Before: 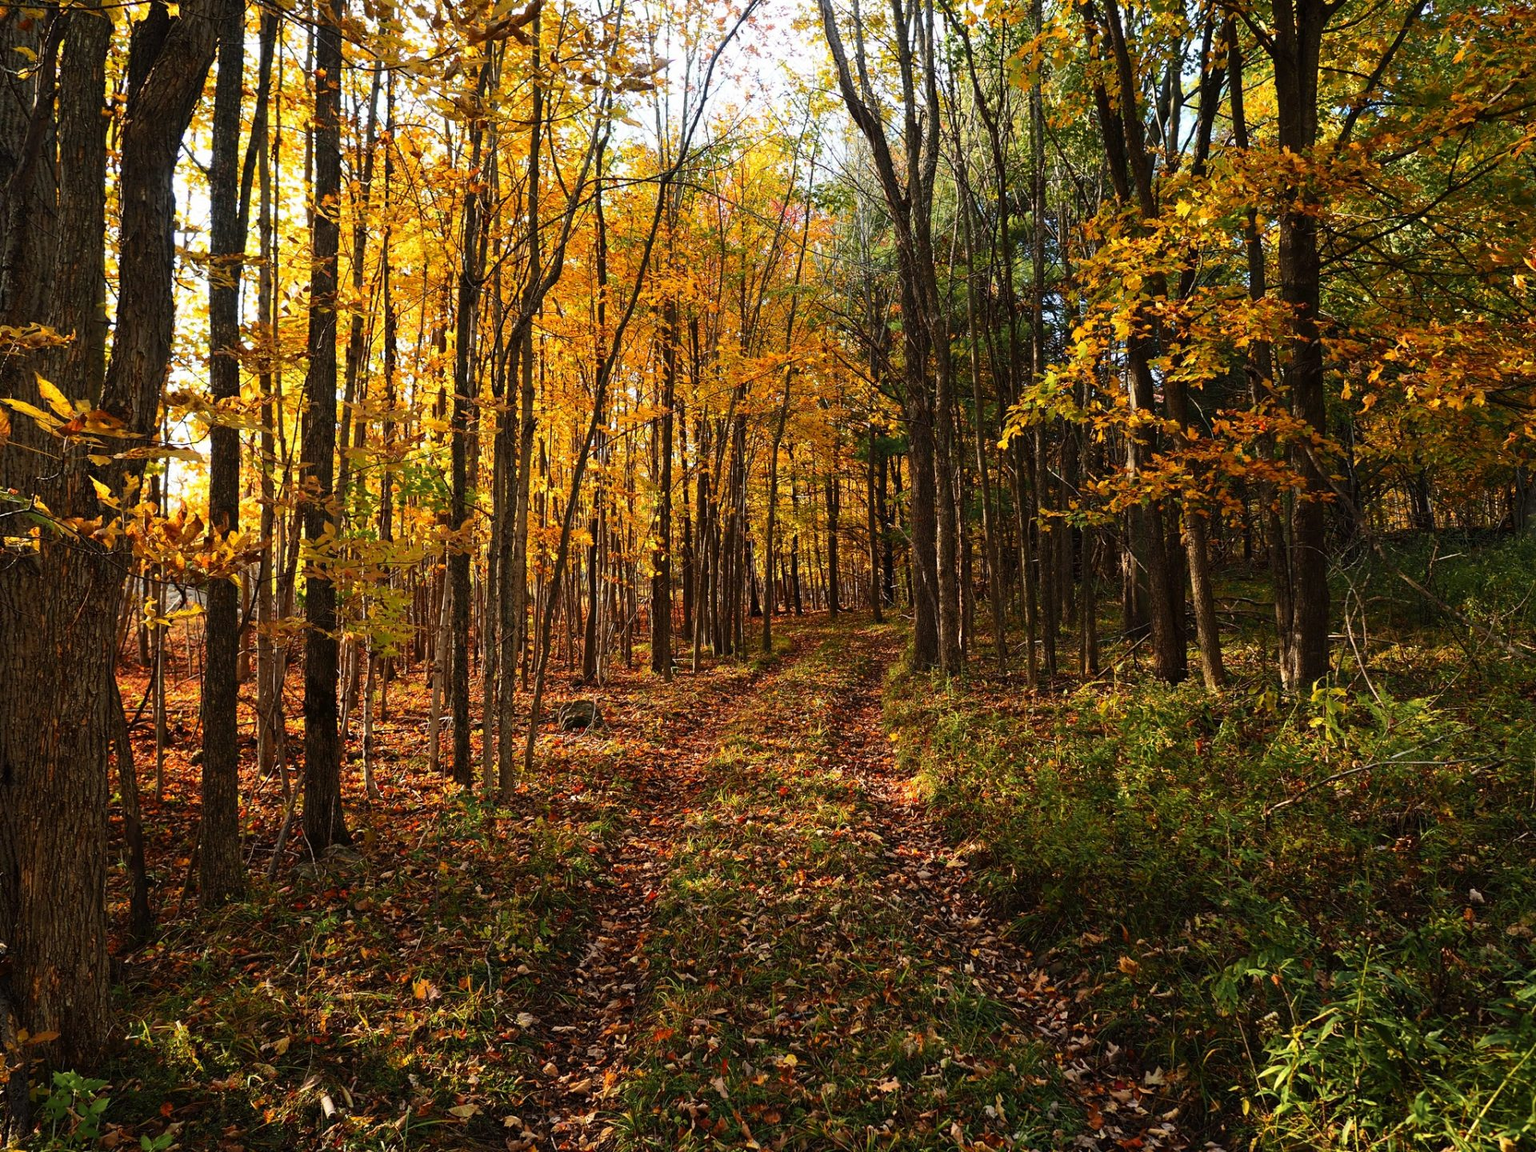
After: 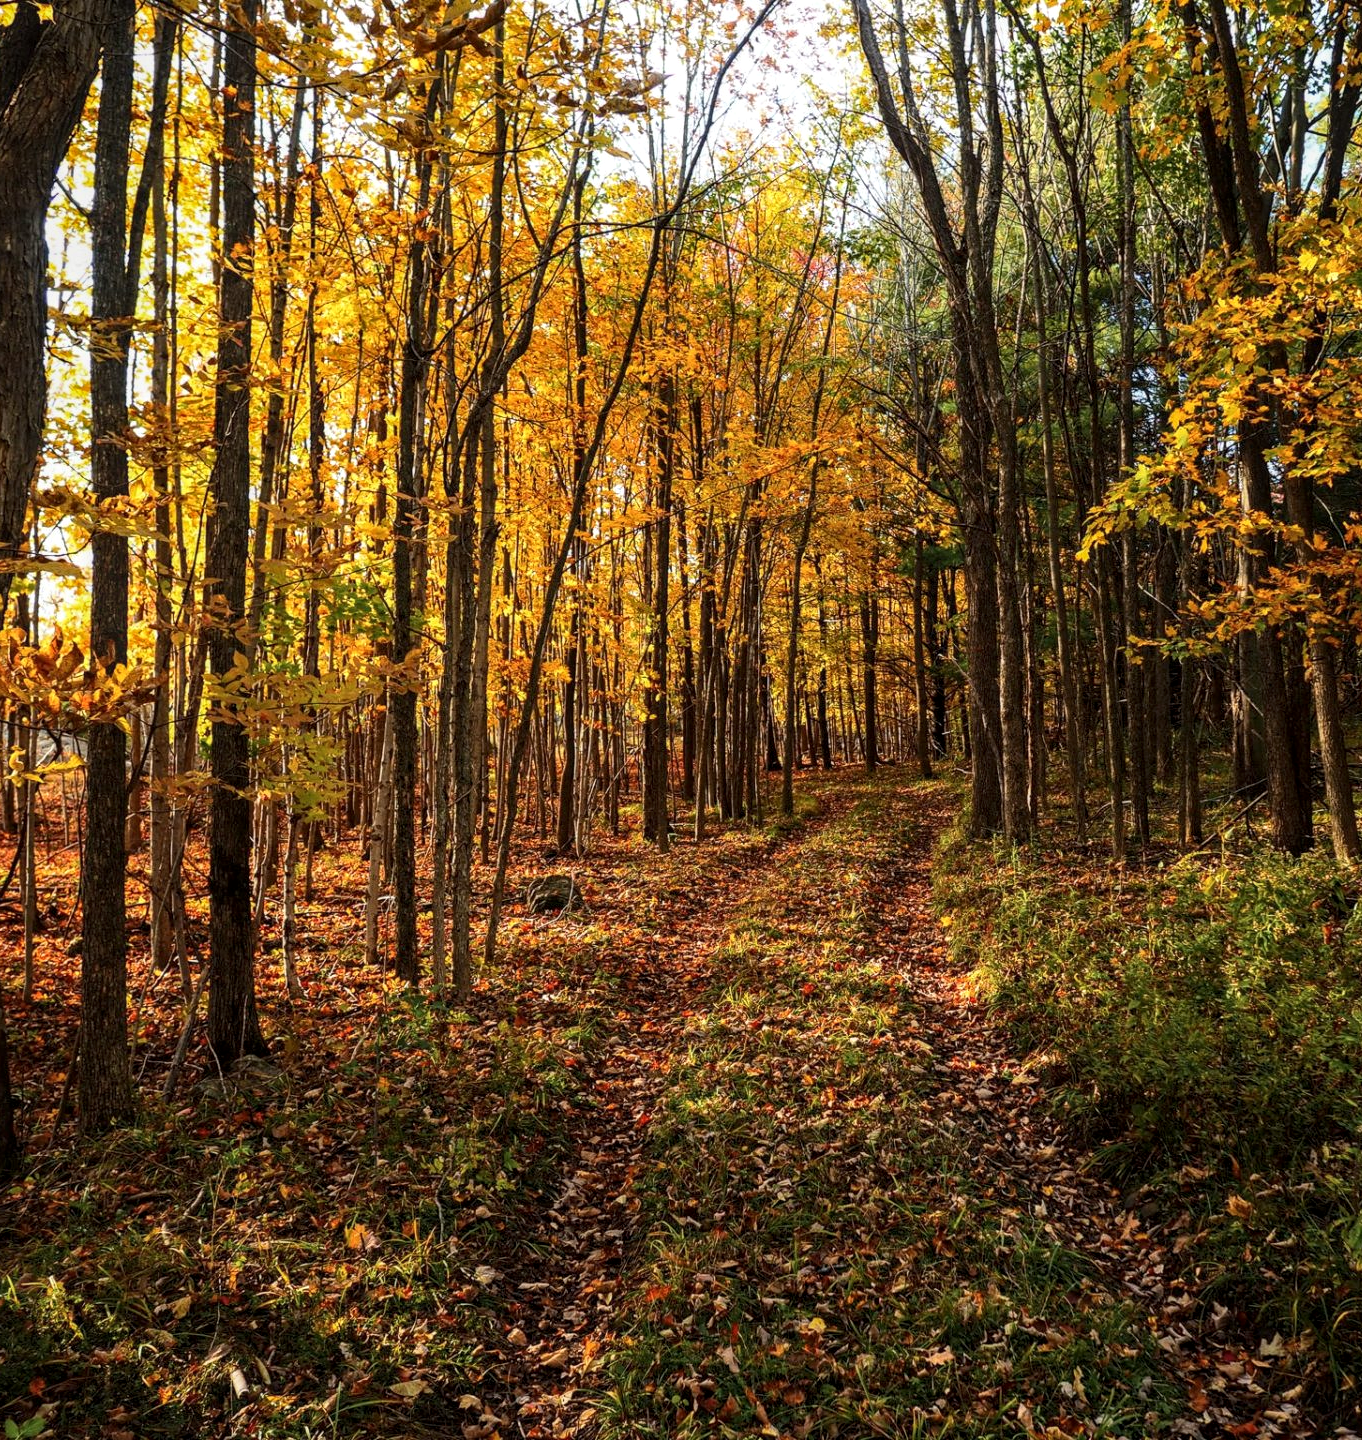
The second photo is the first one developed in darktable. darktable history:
crop and rotate: left 8.952%, right 20.075%
local contrast: detail 130%
